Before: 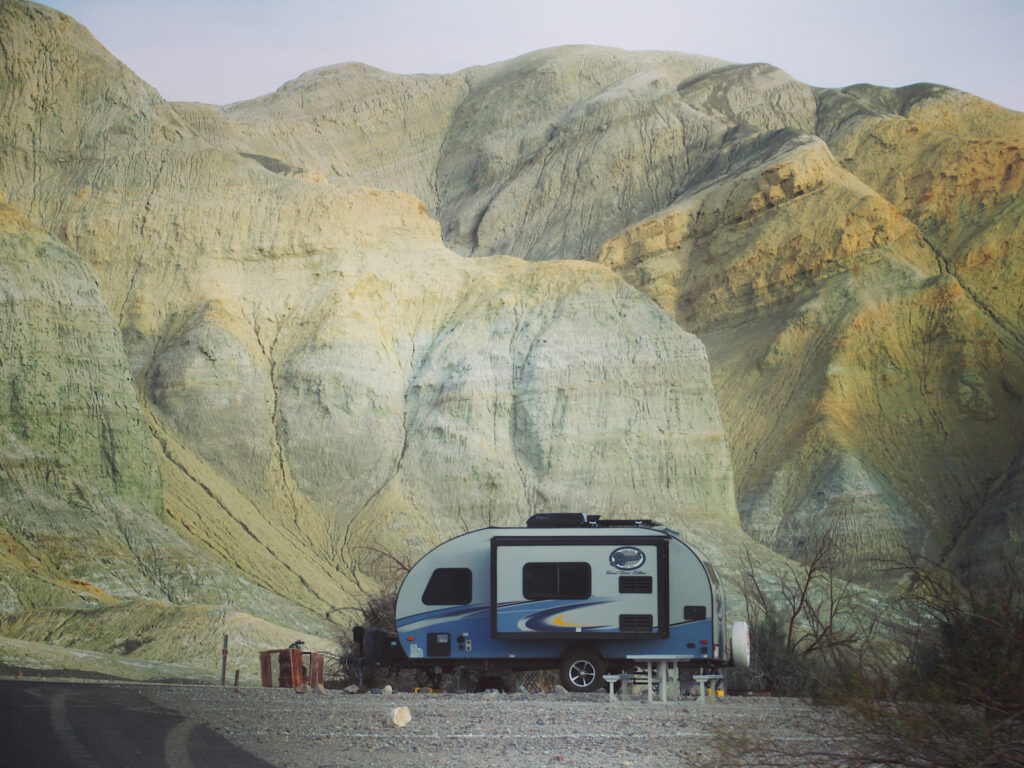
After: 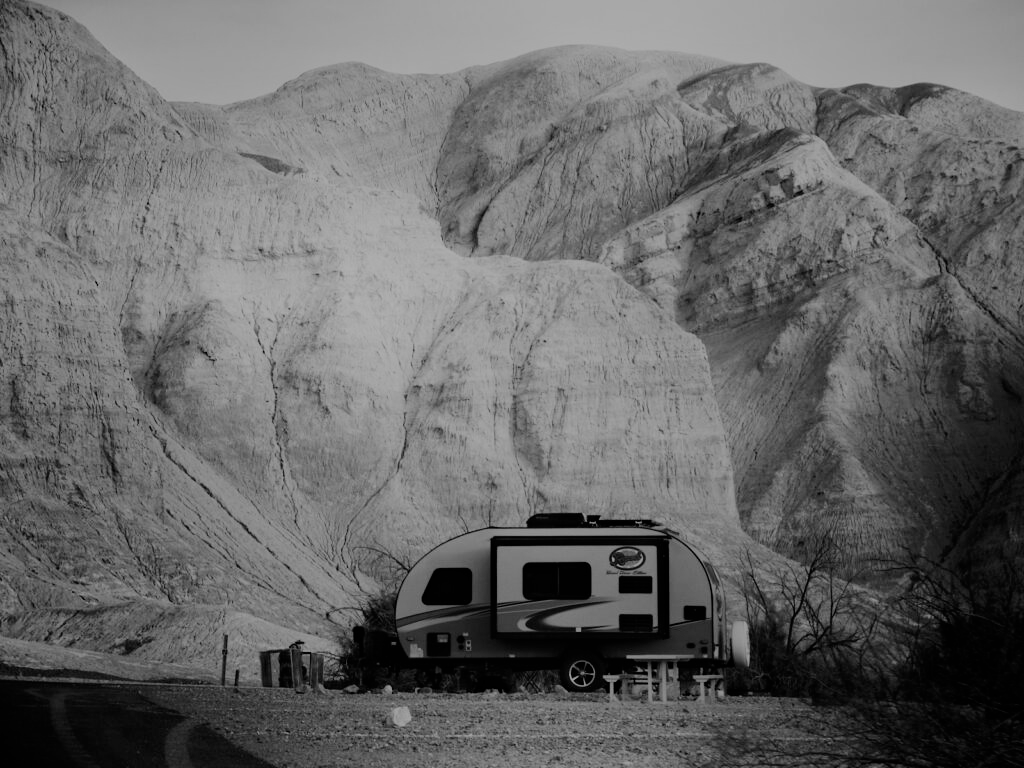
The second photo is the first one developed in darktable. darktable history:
monochrome: a 79.32, b 81.83, size 1.1
filmic rgb: black relative exposure -5 EV, white relative exposure 3.5 EV, hardness 3.19, contrast 1.5, highlights saturation mix -50%
haze removal: compatibility mode true, adaptive false
